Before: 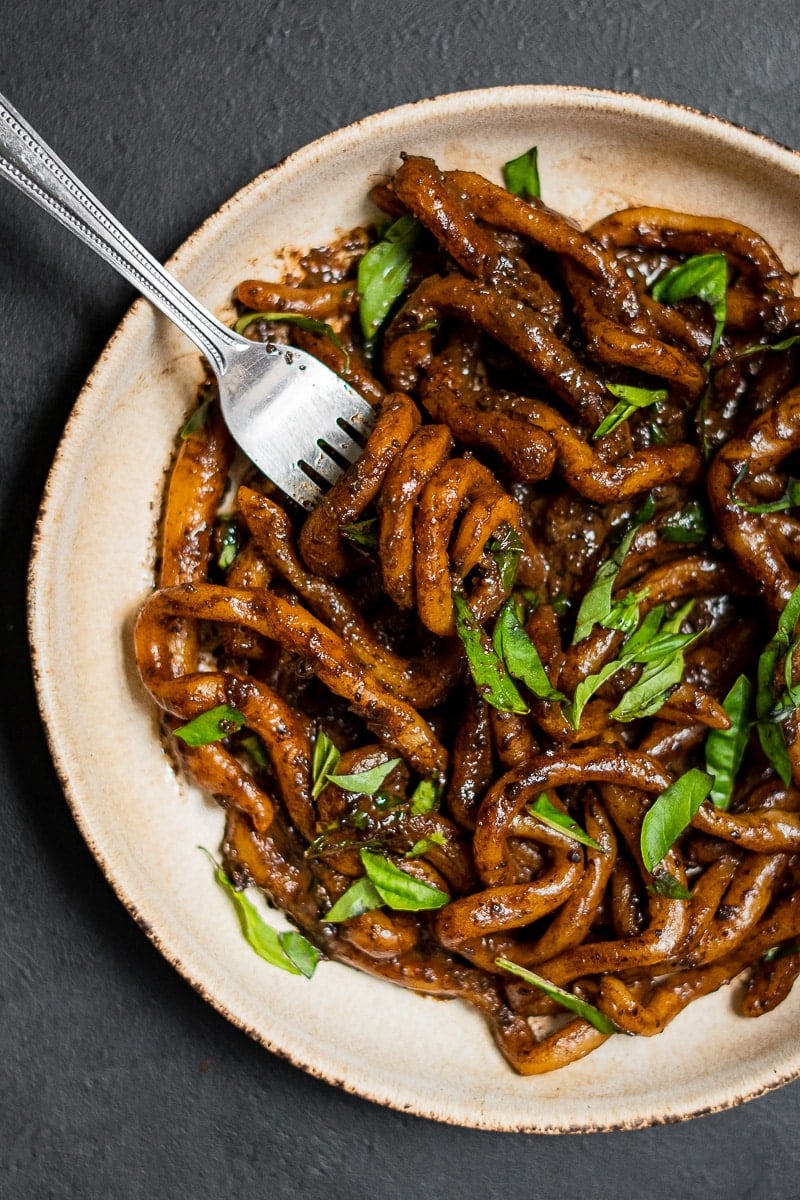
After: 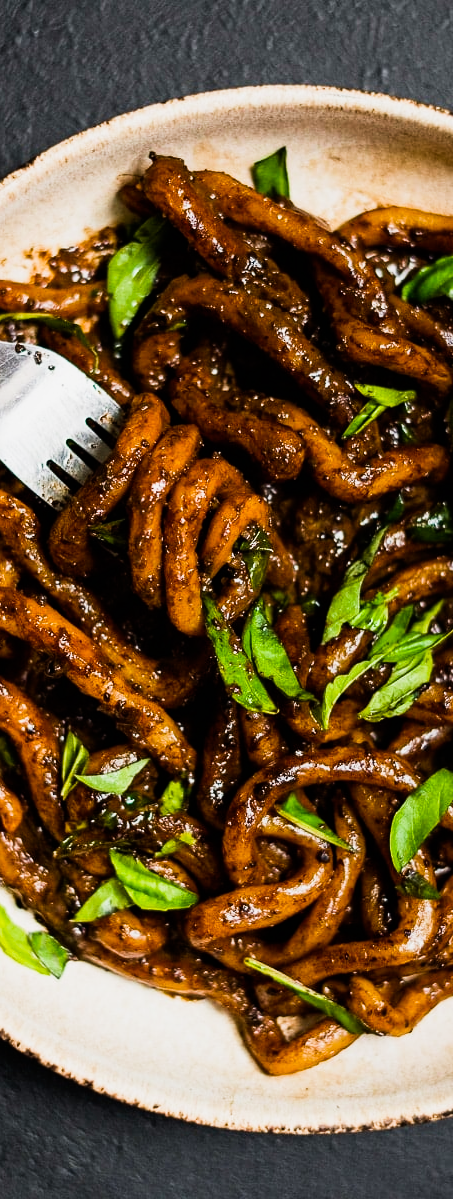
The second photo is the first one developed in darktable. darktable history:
sigmoid: contrast 1.86, skew 0.35
crop: left 31.458%, top 0%, right 11.876%
